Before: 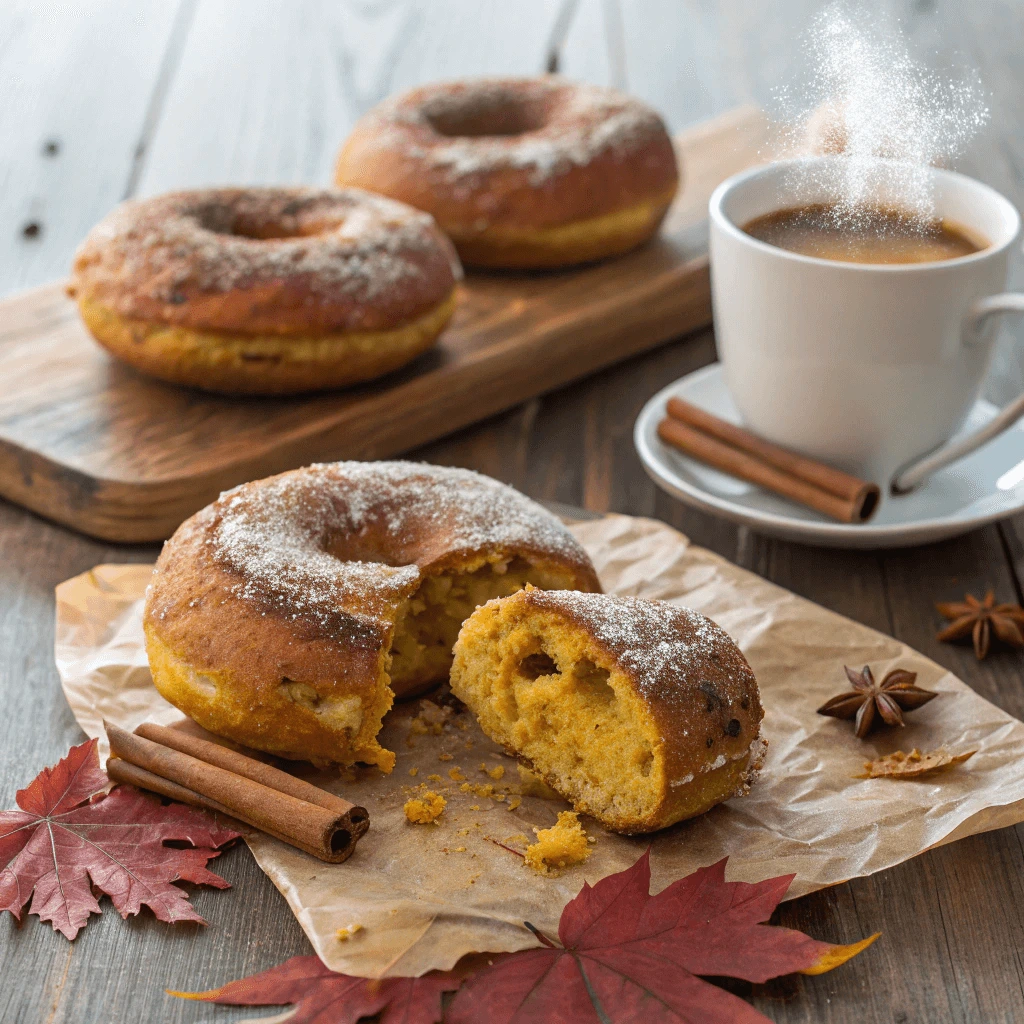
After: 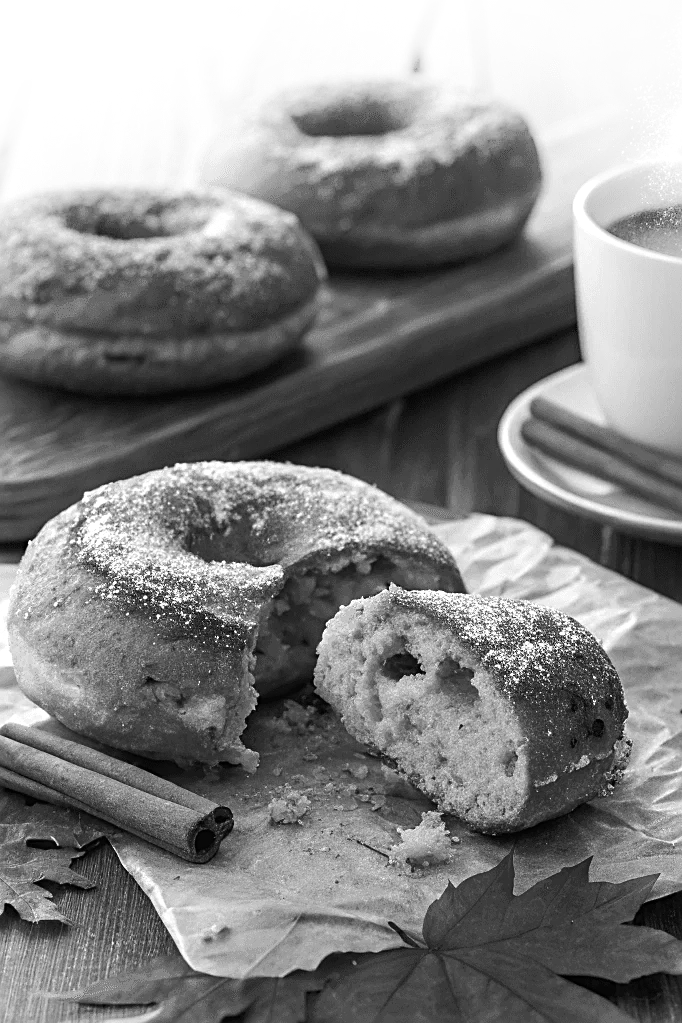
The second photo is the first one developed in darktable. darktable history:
white balance: red 0.983, blue 1.036
sharpen: on, module defaults
color balance rgb: global vibrance 20%
tone equalizer: -8 EV -0.417 EV, -7 EV -0.389 EV, -6 EV -0.333 EV, -5 EV -0.222 EV, -3 EV 0.222 EV, -2 EV 0.333 EV, -1 EV 0.389 EV, +0 EV 0.417 EV, edges refinement/feathering 500, mask exposure compensation -1.57 EV, preserve details no
shadows and highlights: shadows -54.3, highlights 86.09, soften with gaussian
contrast brightness saturation: saturation -1
crop and rotate: left 13.342%, right 19.991%
